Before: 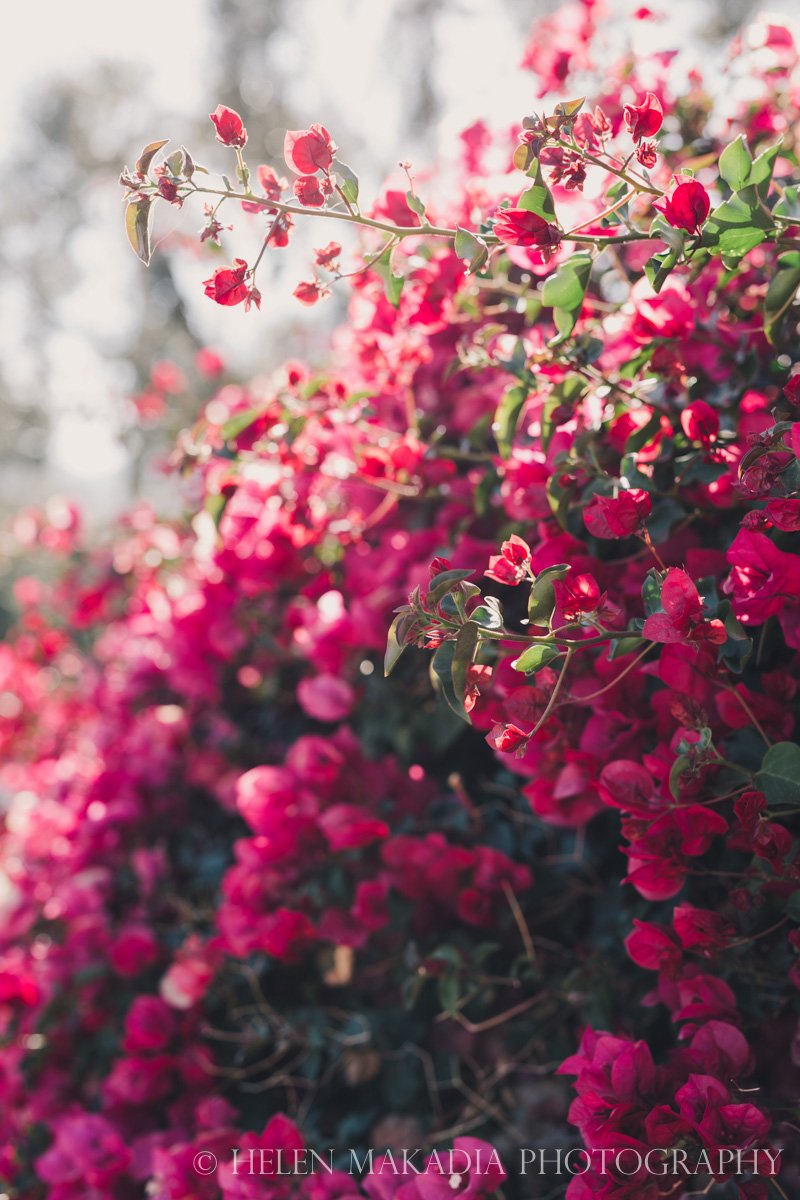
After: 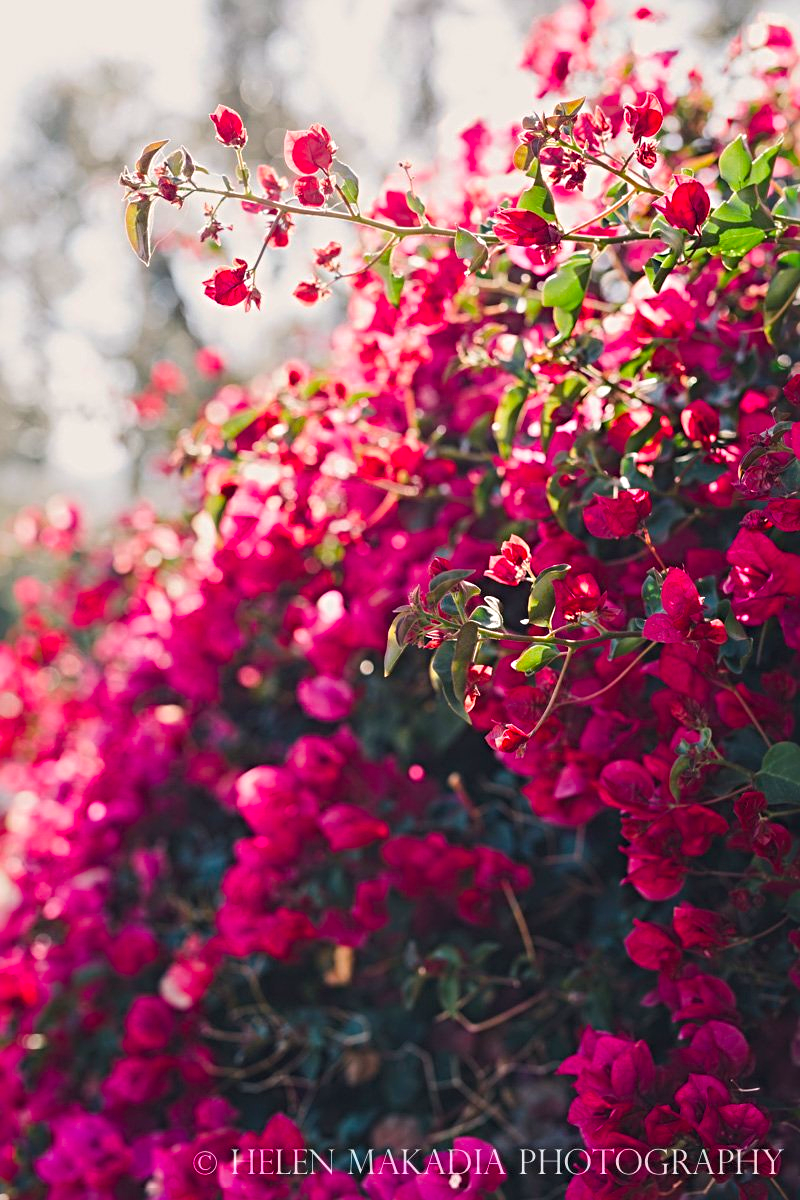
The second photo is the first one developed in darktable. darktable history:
color balance rgb: linear chroma grading › global chroma 7.752%, perceptual saturation grading › global saturation 30.164%, global vibrance 20%
sharpen: radius 4.913
